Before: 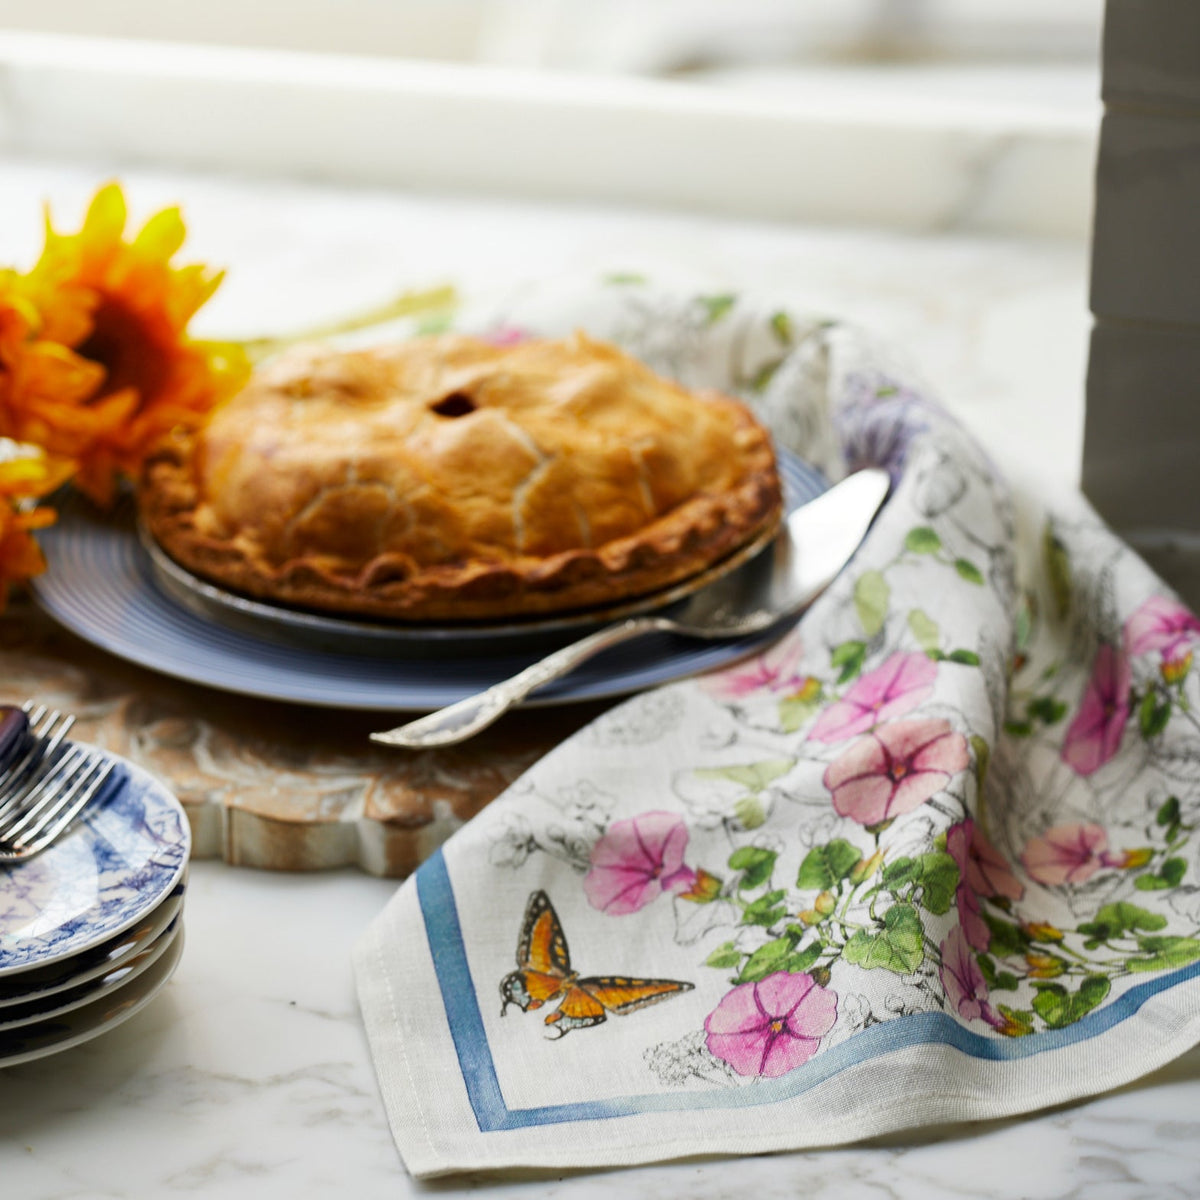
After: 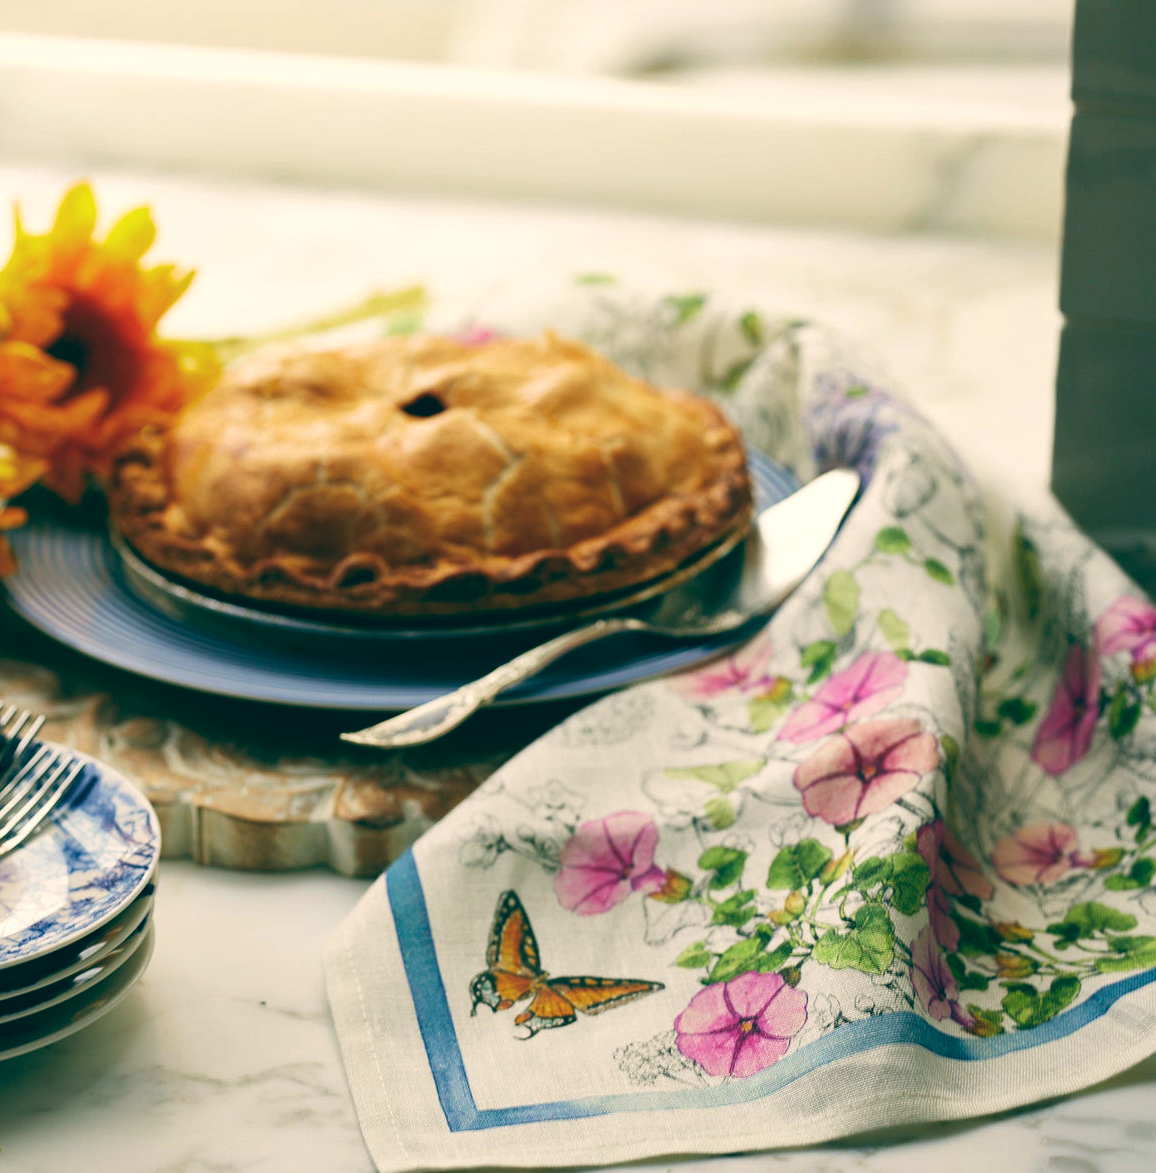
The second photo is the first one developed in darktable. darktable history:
color balance: lift [1.005, 0.99, 1.007, 1.01], gamma [1, 0.979, 1.011, 1.021], gain [0.923, 1.098, 1.025, 0.902], input saturation 90.45%, contrast 7.73%, output saturation 105.91%
crop and rotate: left 2.536%, right 1.107%, bottom 2.246%
velvia: on, module defaults
